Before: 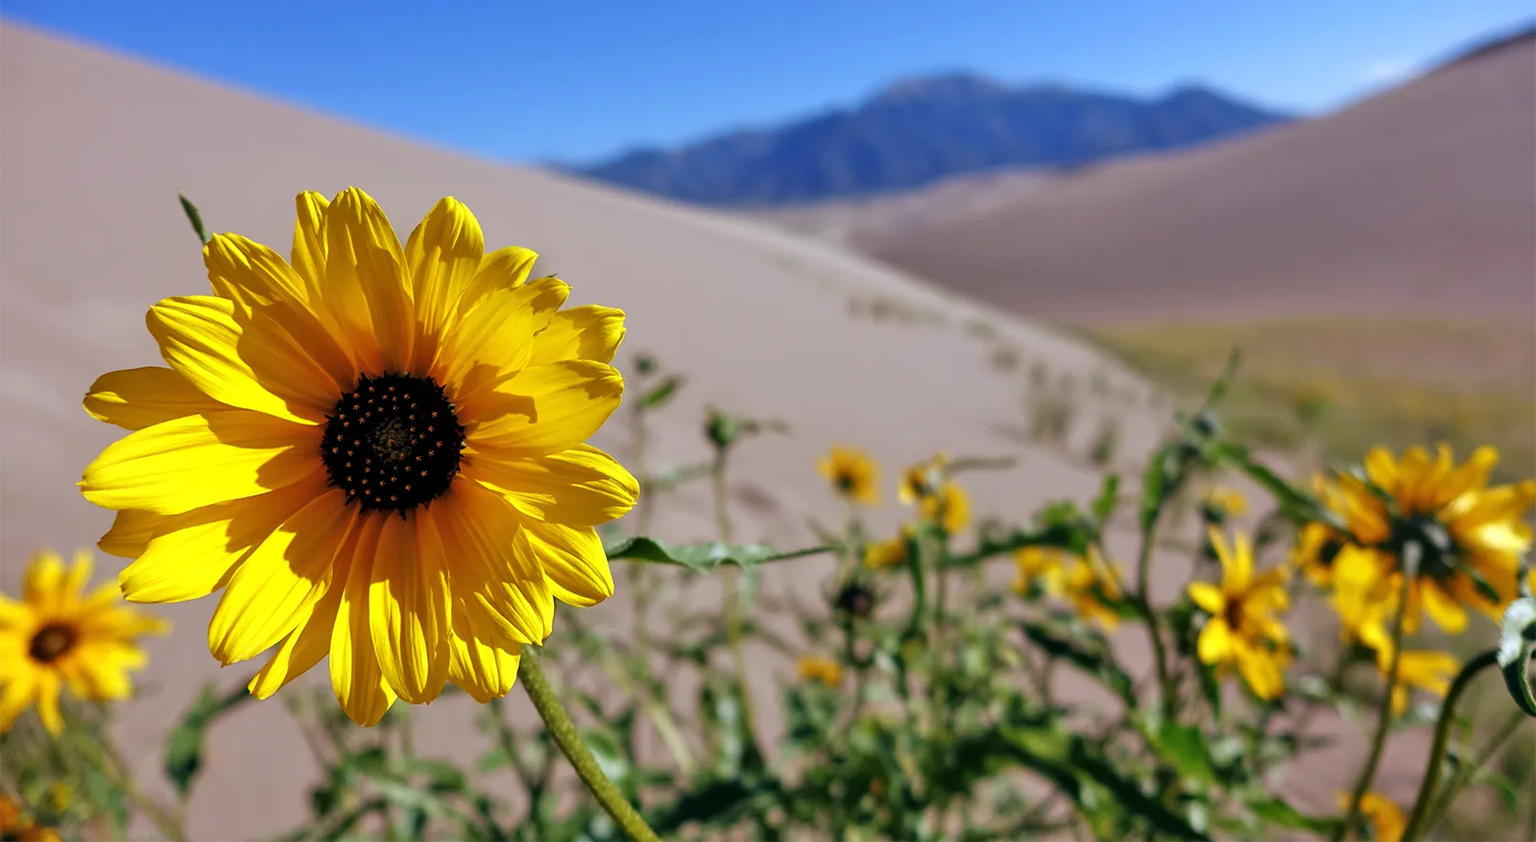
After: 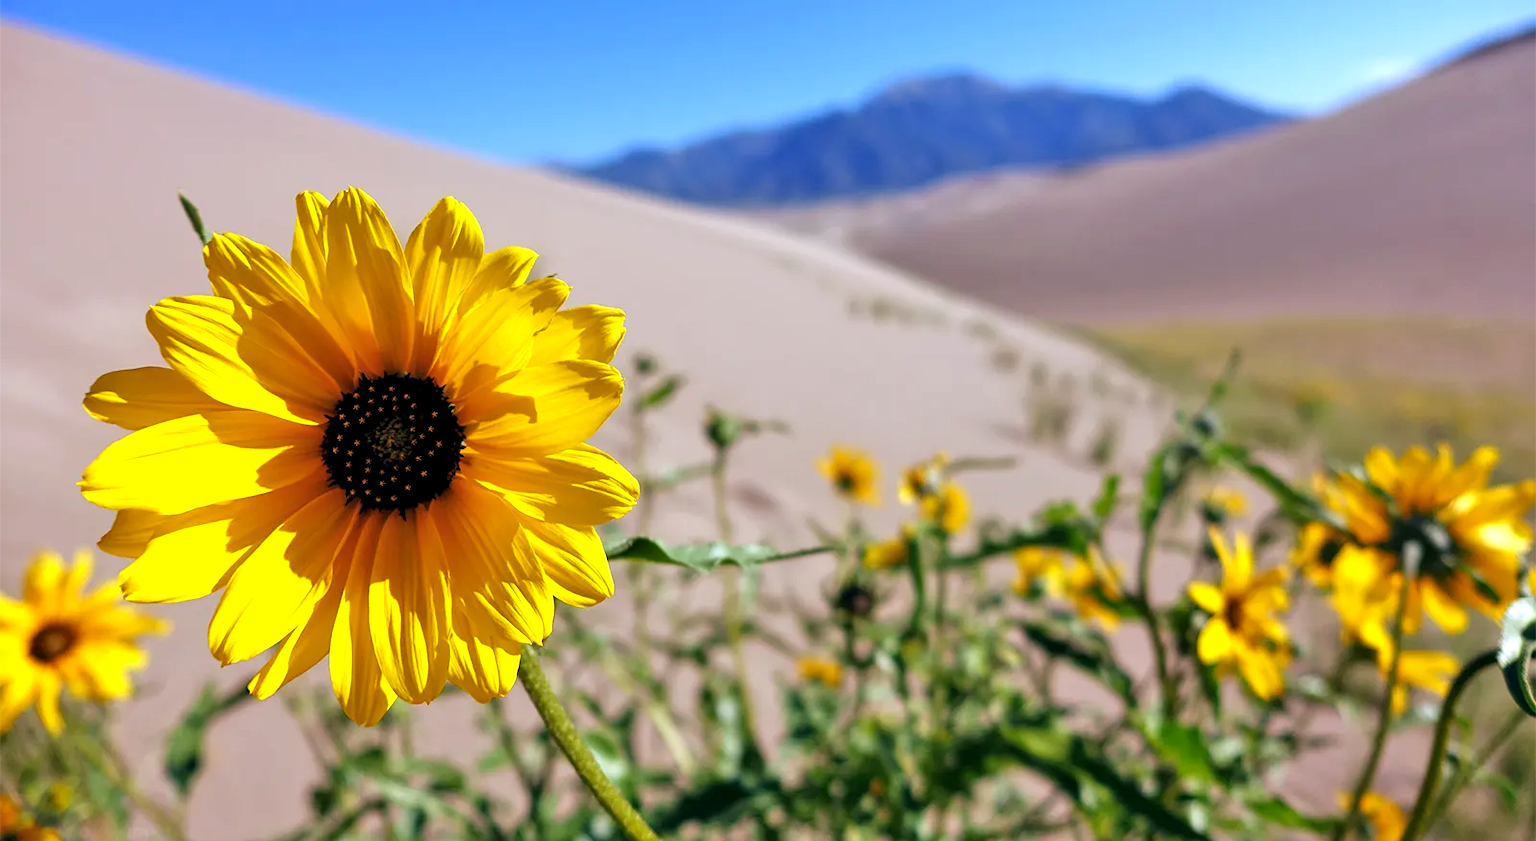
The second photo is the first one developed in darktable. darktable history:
color balance rgb: perceptual saturation grading › global saturation 4.319%, global vibrance 5.722%
exposure: black level correction 0.001, exposure 0.499 EV, compensate exposure bias true, compensate highlight preservation false
